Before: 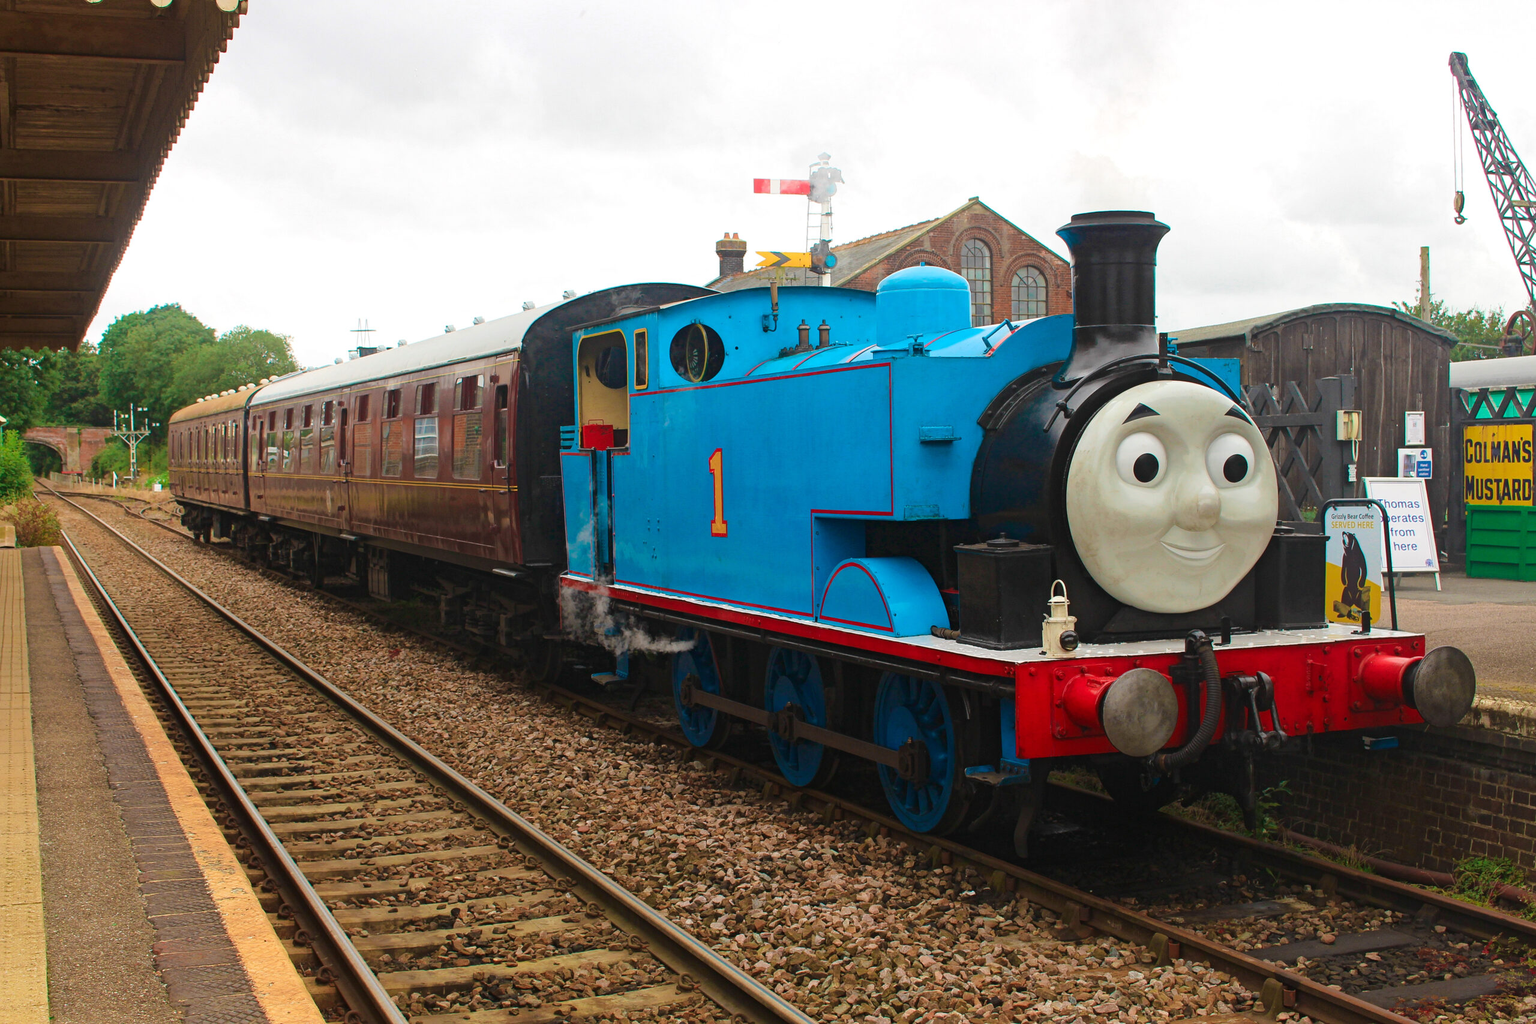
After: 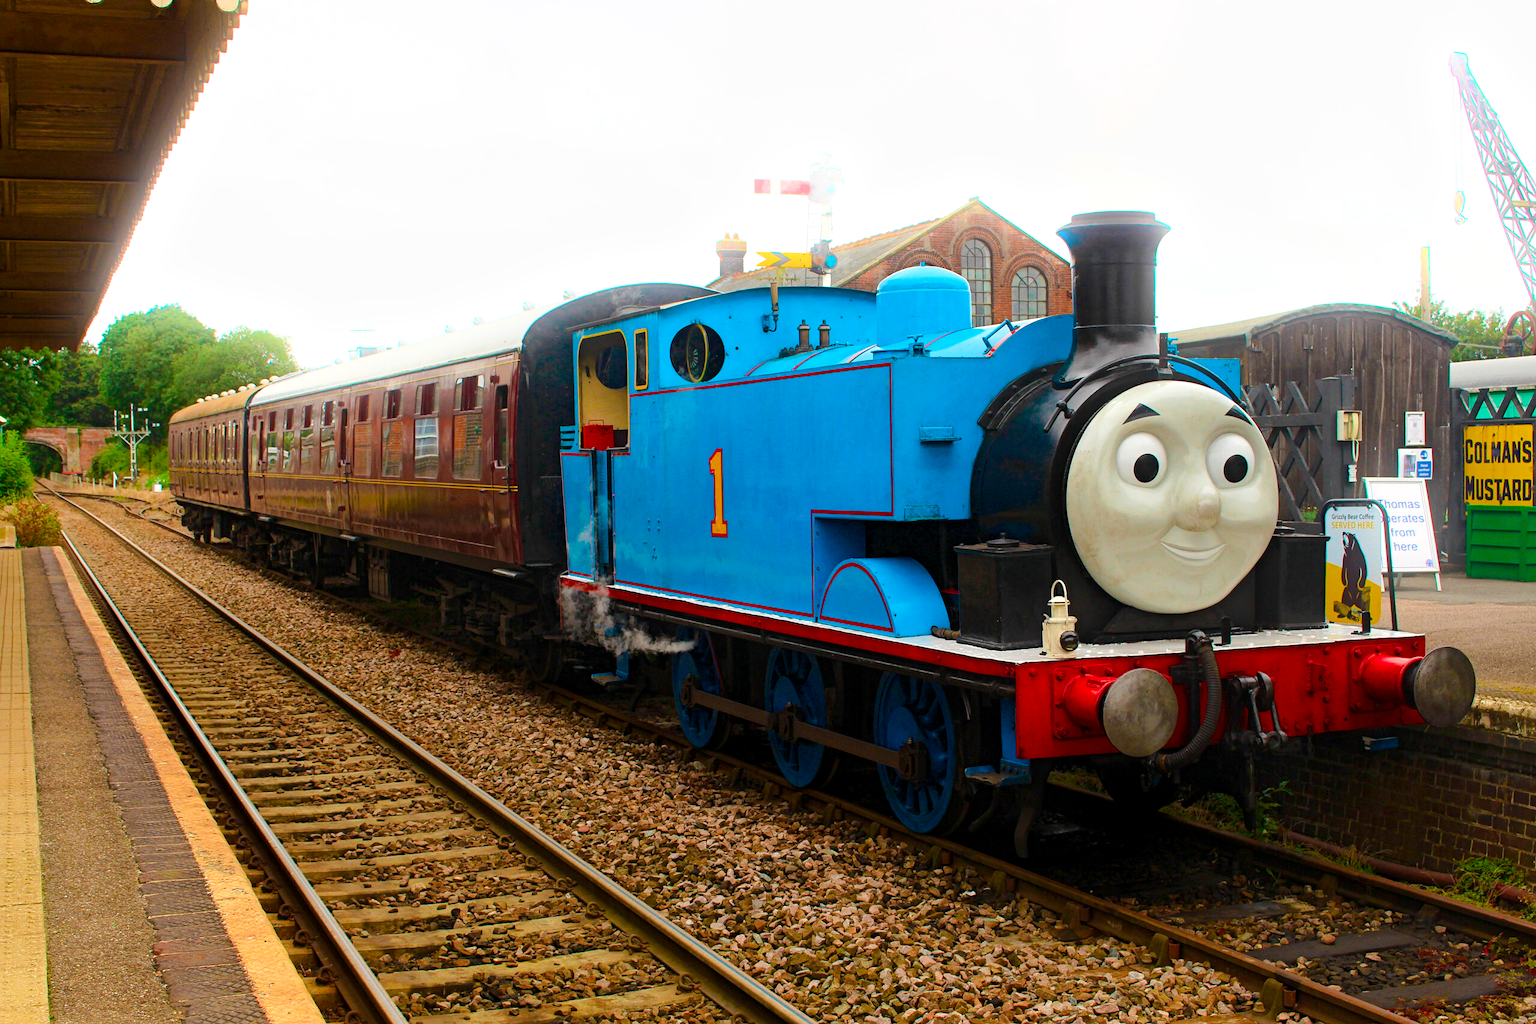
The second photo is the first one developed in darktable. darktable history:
bloom: size 9%, threshold 100%, strength 7%
color balance rgb: global offset › luminance -0.51%, perceptual saturation grading › global saturation 27.53%, perceptual saturation grading › highlights -25%, perceptual saturation grading › shadows 25%, perceptual brilliance grading › highlights 6.62%, perceptual brilliance grading › mid-tones 17.07%, perceptual brilliance grading › shadows -5.23%
